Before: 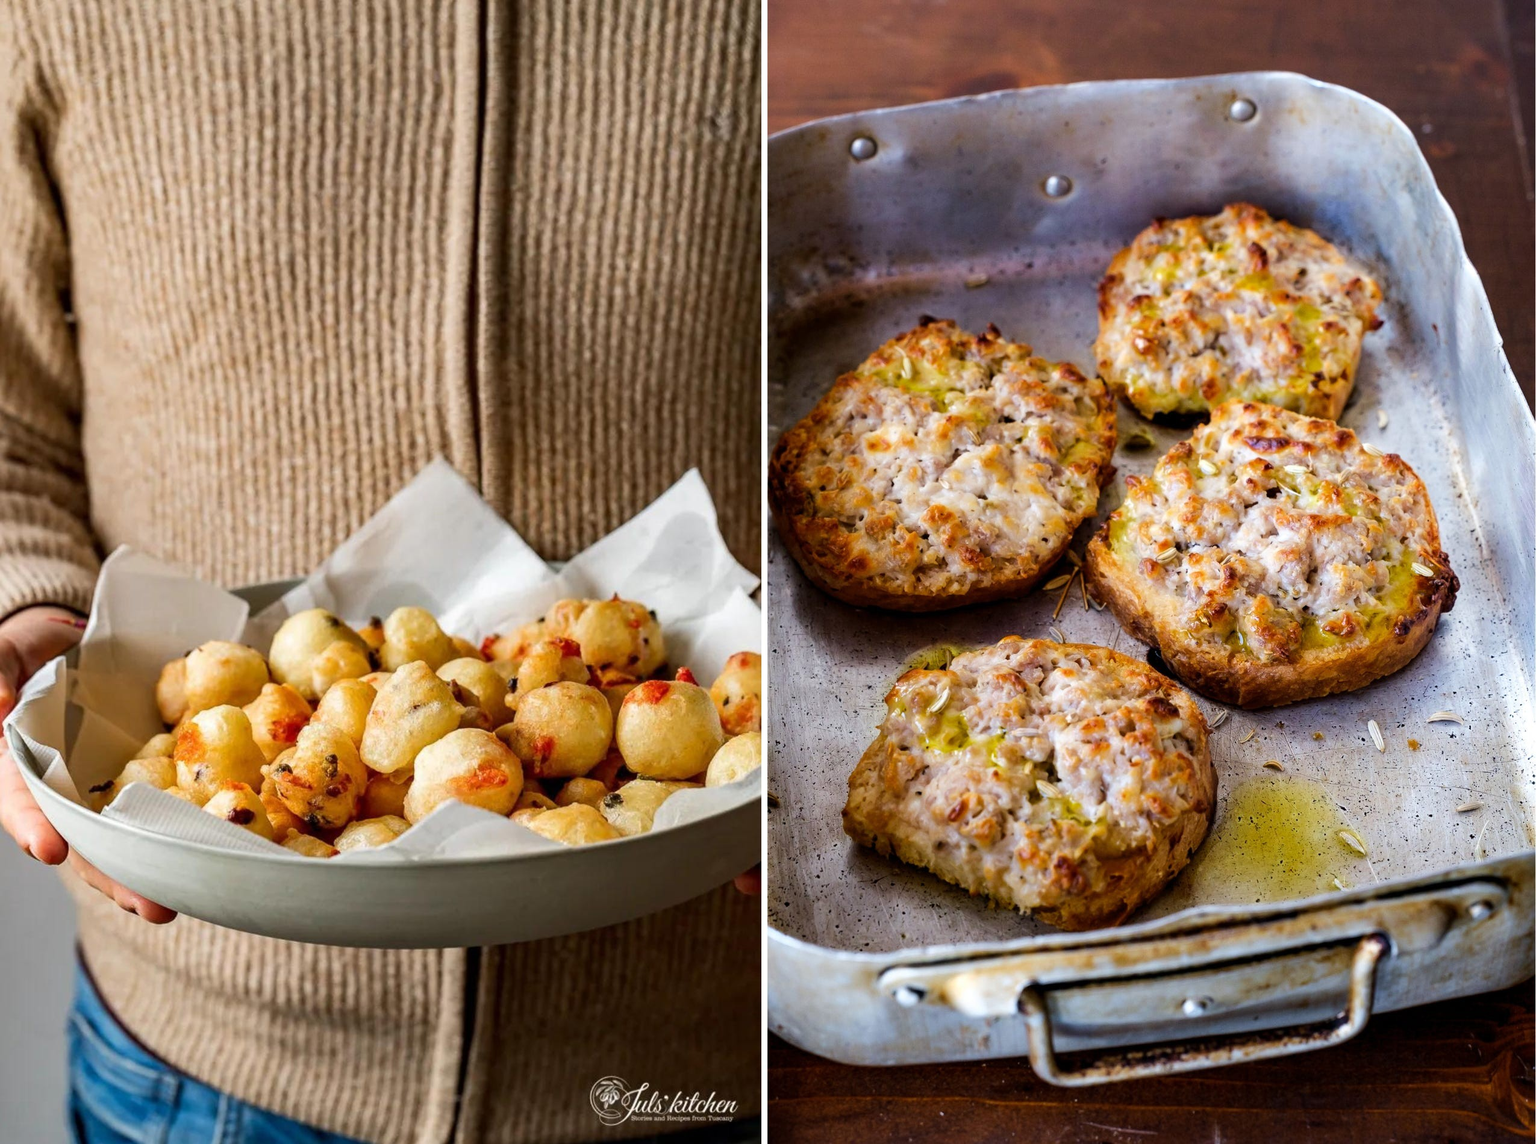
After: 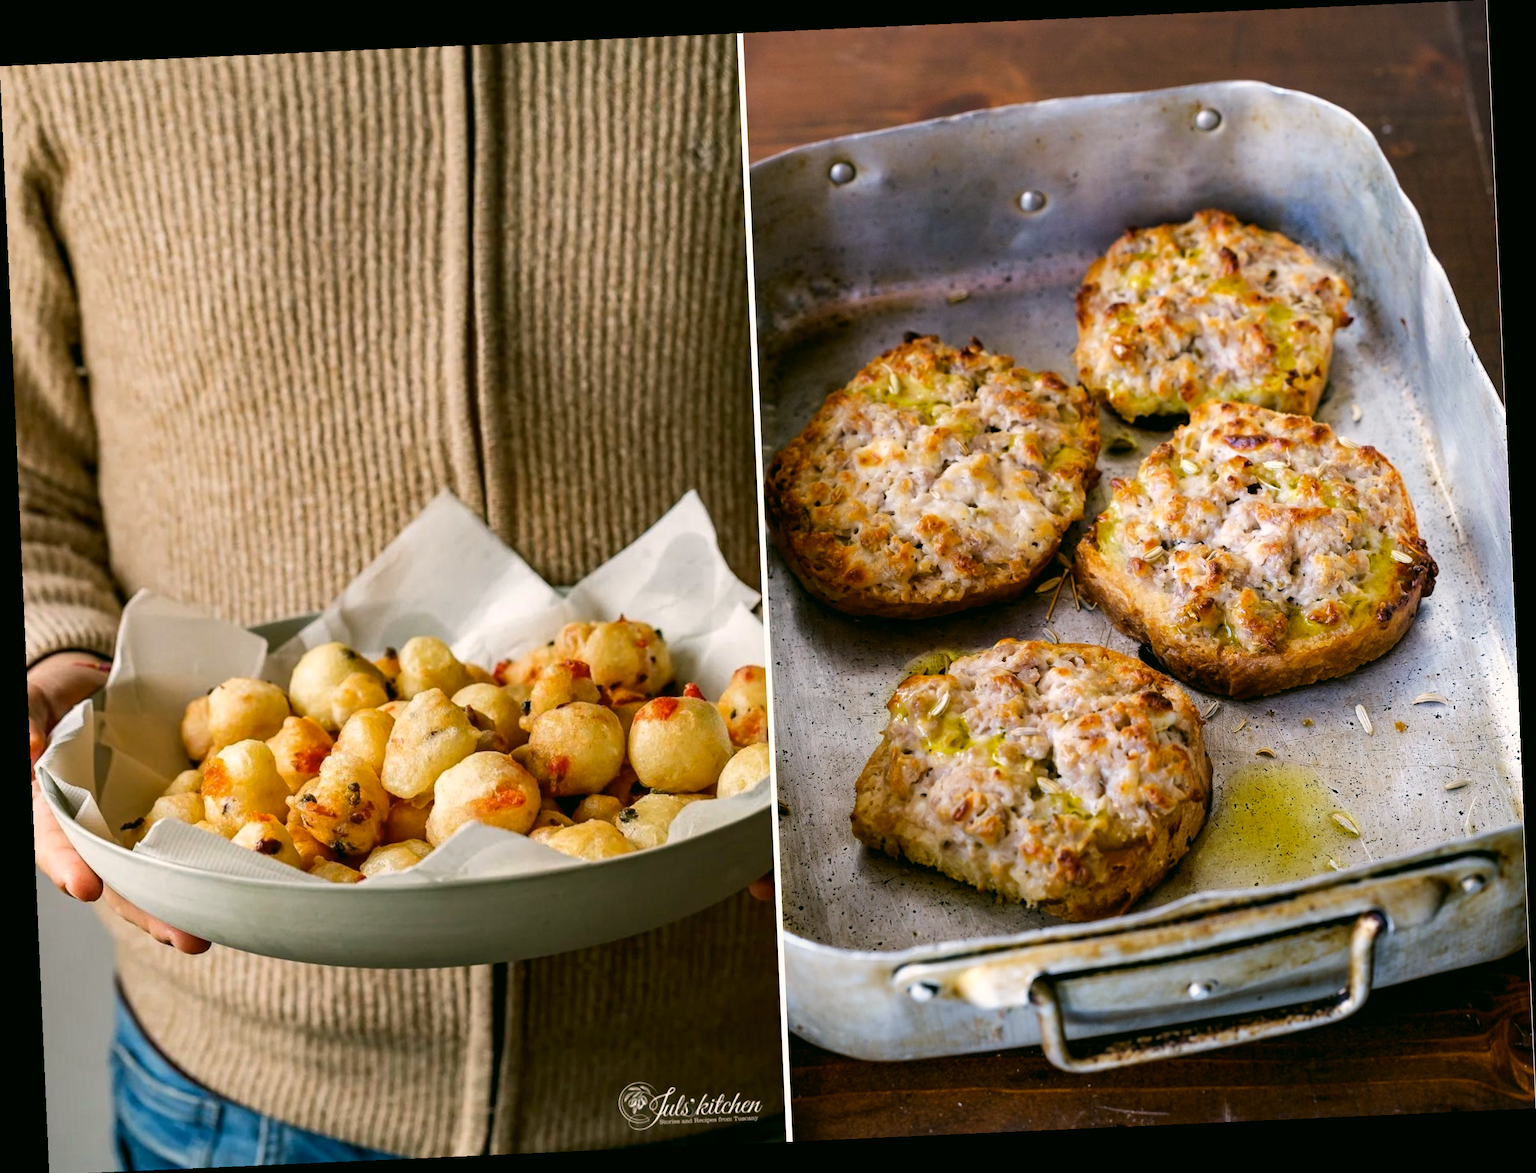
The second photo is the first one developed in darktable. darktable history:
rotate and perspective: rotation -2.56°, automatic cropping off
color correction: highlights a* 4.02, highlights b* 4.98, shadows a* -7.55, shadows b* 4.98
